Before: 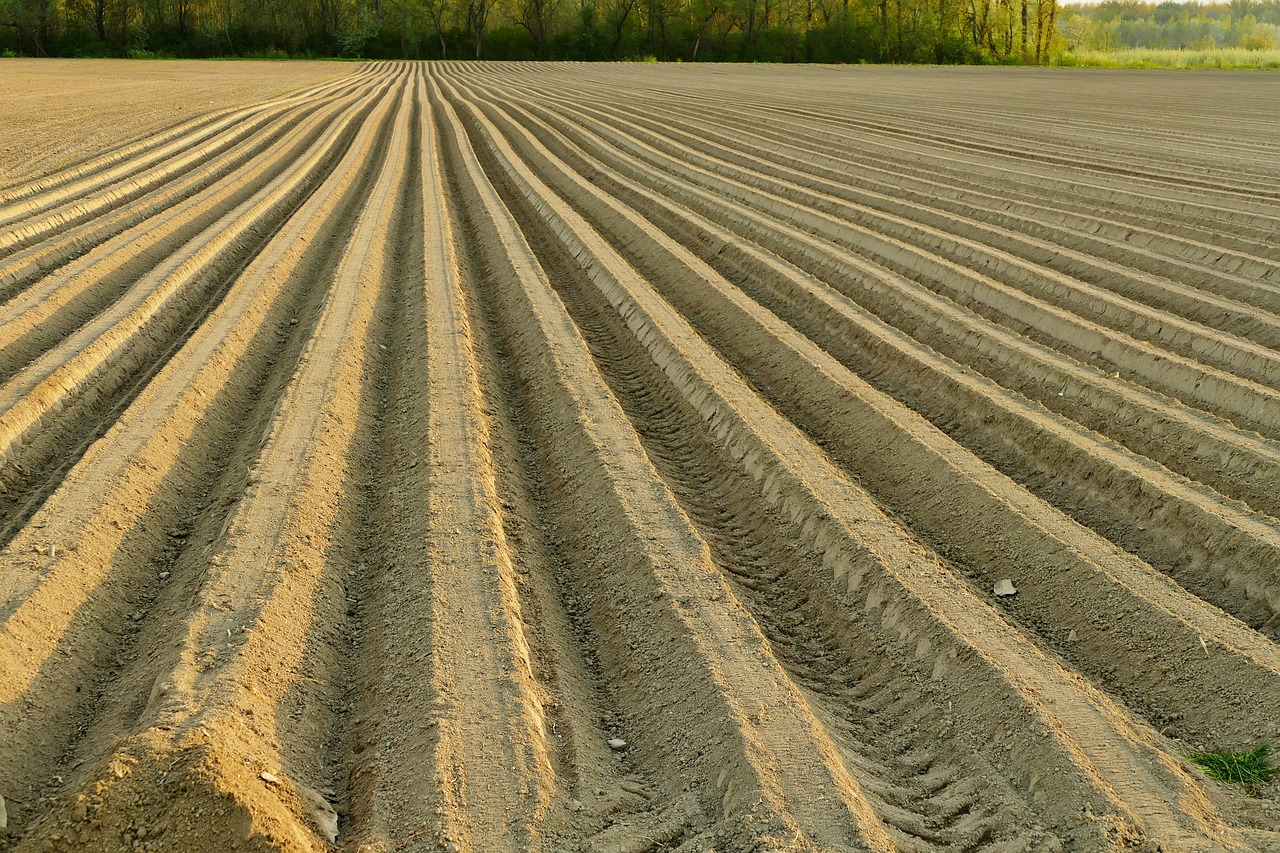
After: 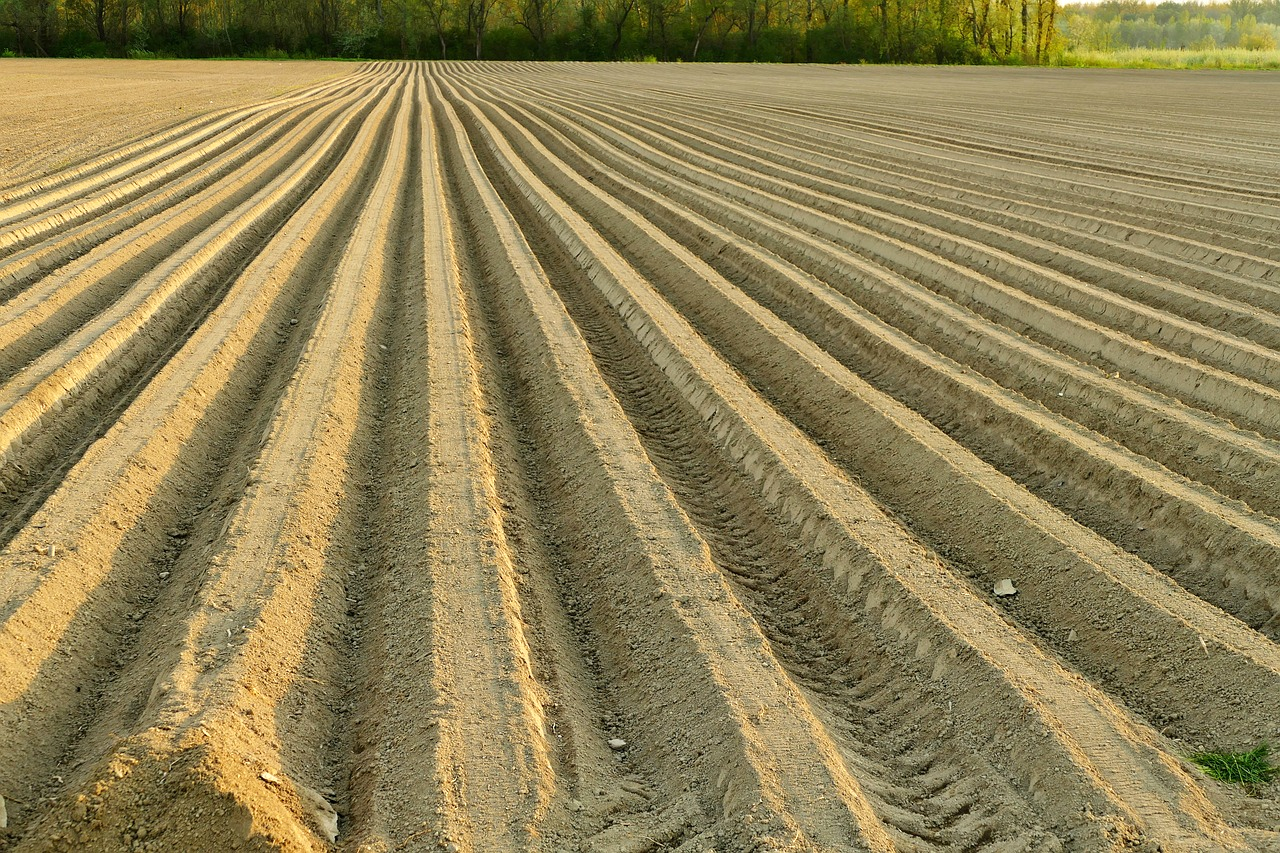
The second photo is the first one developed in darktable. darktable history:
exposure: exposure 0.207 EV, compensate exposure bias true, compensate highlight preservation false
